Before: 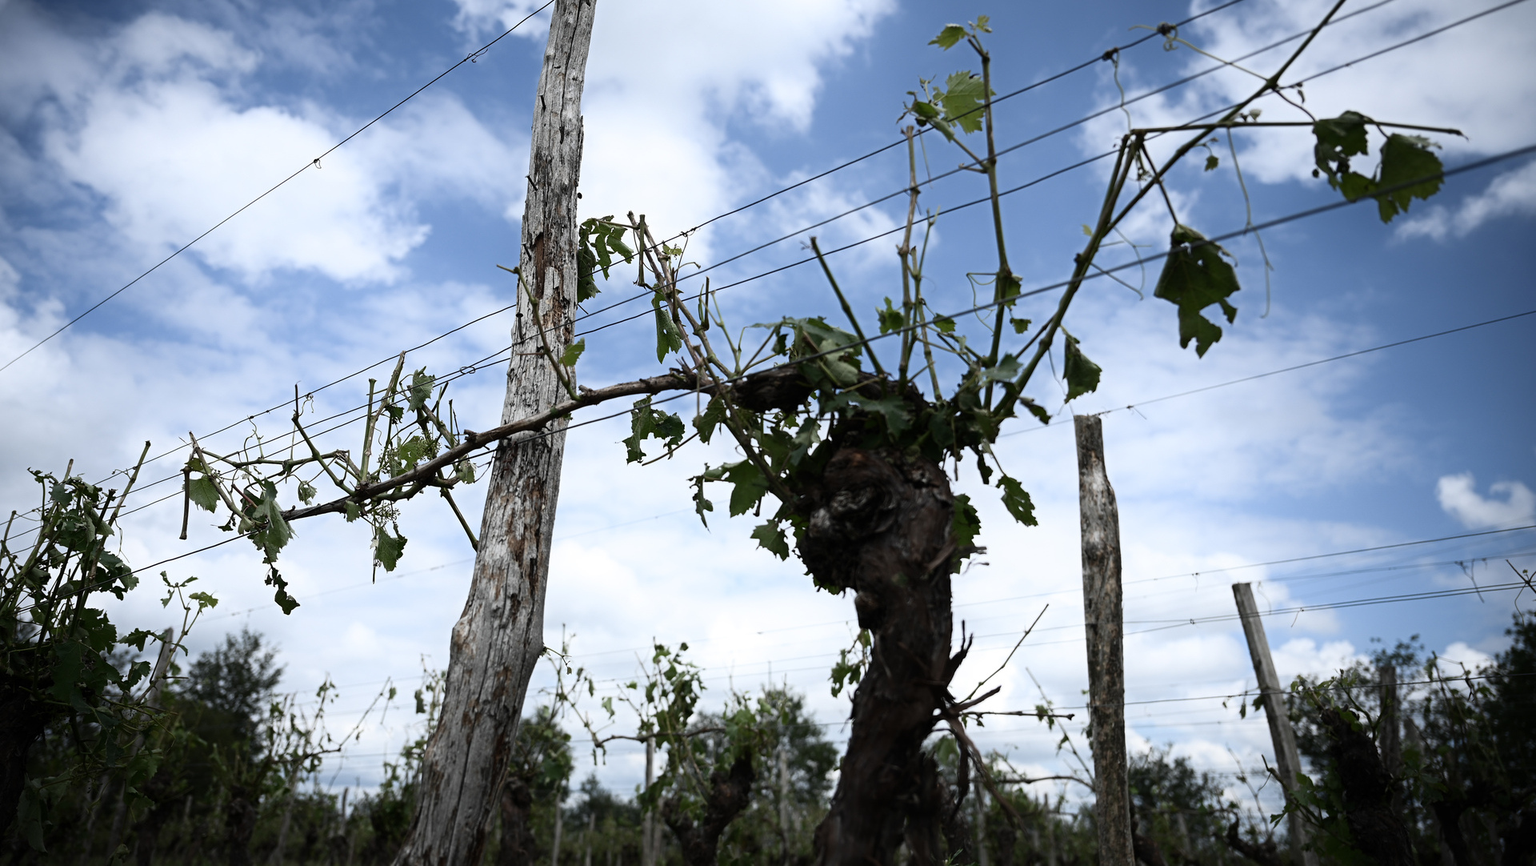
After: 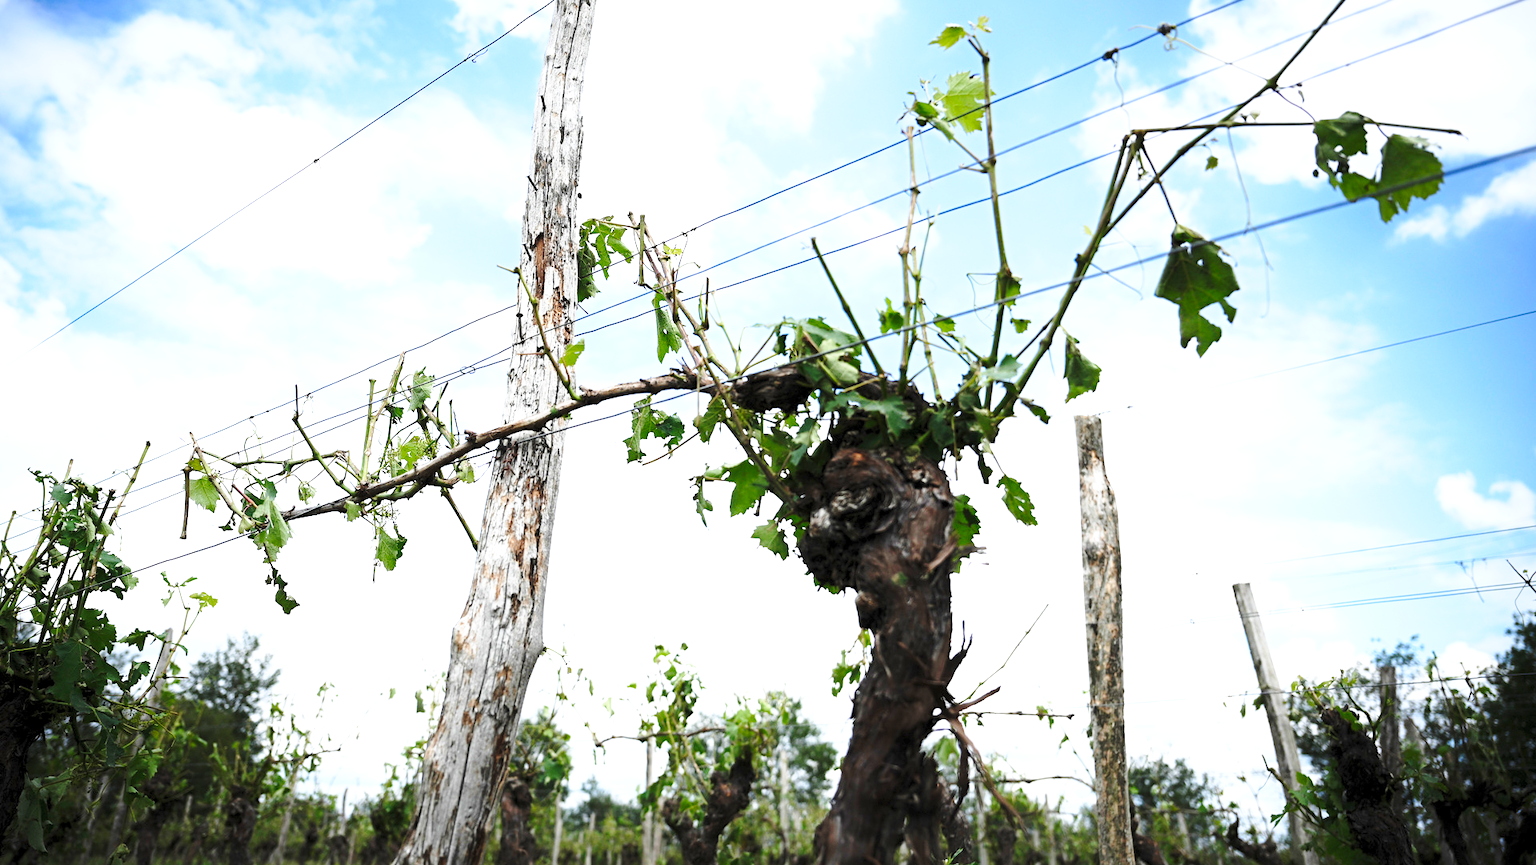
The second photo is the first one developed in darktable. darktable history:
base curve: curves: ch0 [(0, 0) (0.028, 0.03) (0.121, 0.232) (0.46, 0.748) (0.859, 0.968) (1, 1)], preserve colors none
exposure: black level correction 0.001, exposure 1.131 EV, compensate highlight preservation false
contrast brightness saturation: contrast 0.069, brightness 0.177, saturation 0.406
